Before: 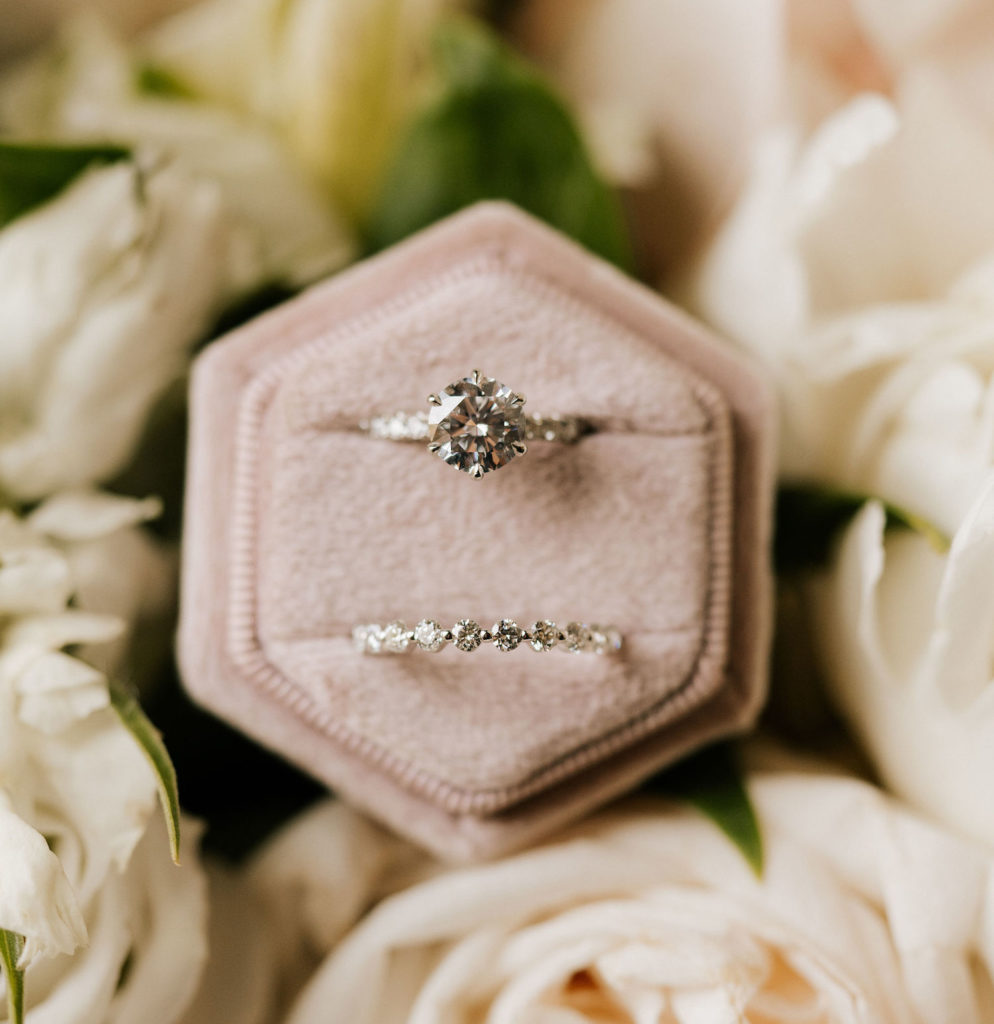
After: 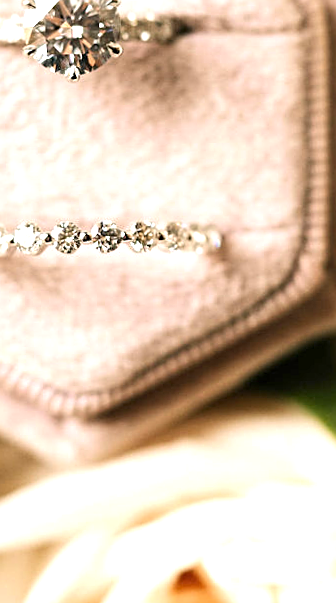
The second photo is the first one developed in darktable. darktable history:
exposure: exposure 1.089 EV, compensate highlight preservation false
sharpen: on, module defaults
crop: left 40.878%, top 39.176%, right 25.993%, bottom 3.081%
rotate and perspective: rotation -1.24°, automatic cropping off
